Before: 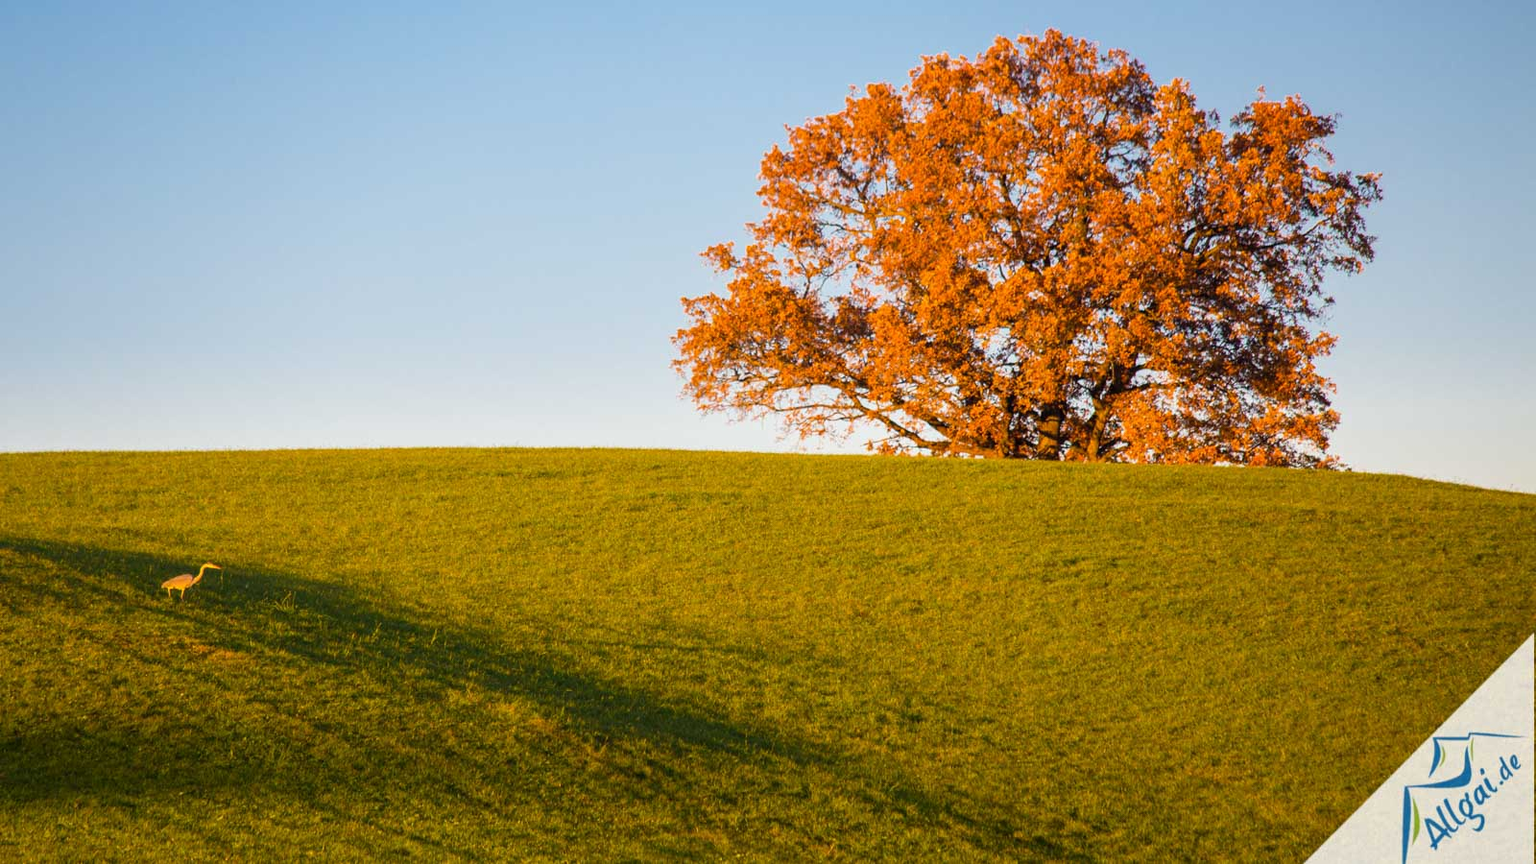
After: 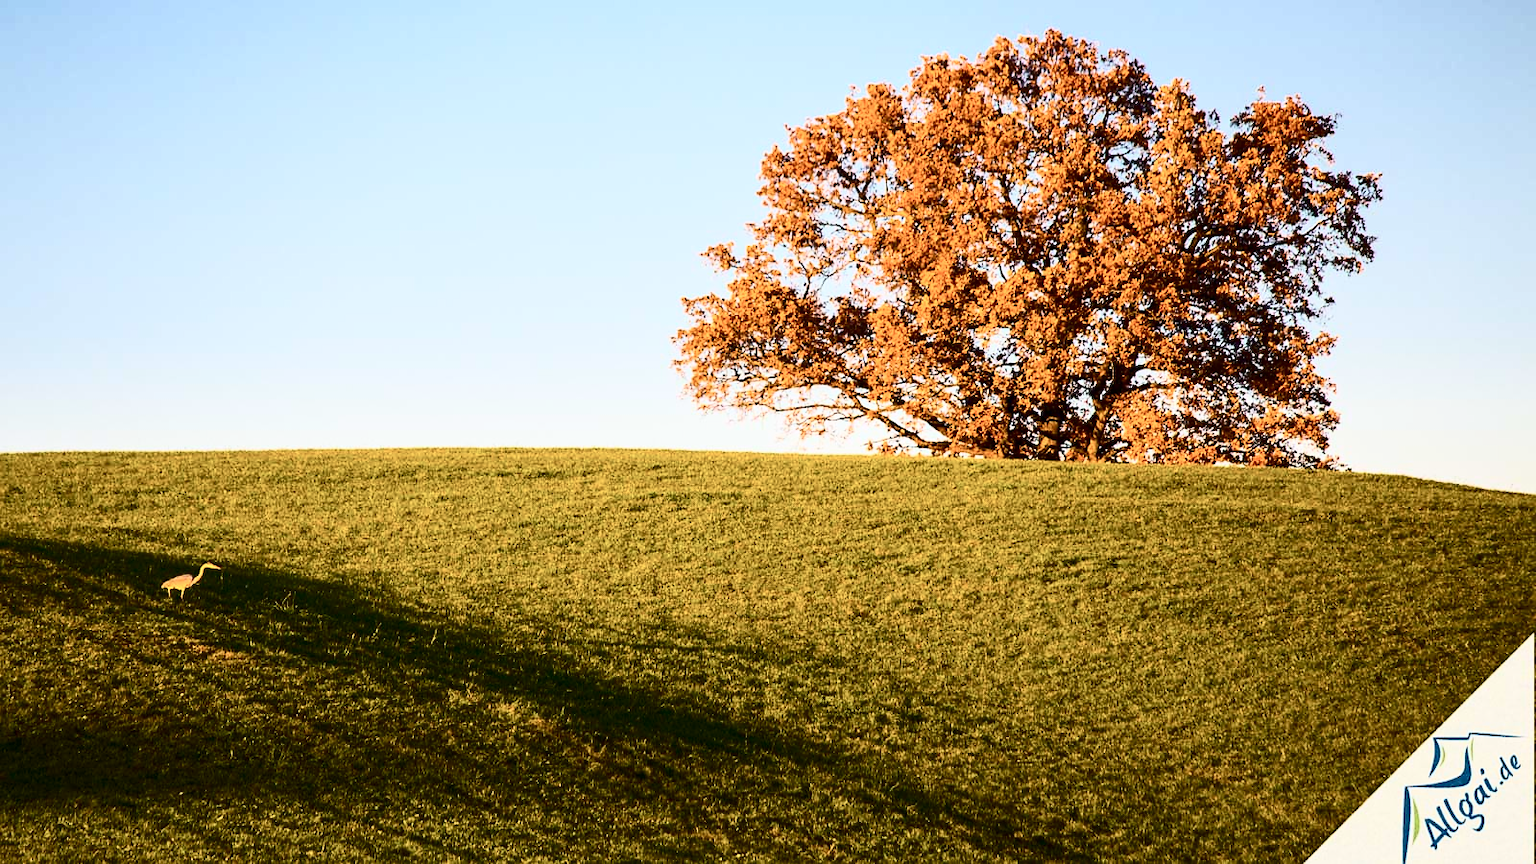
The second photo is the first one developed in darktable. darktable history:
contrast brightness saturation: contrast 0.5, saturation -0.1
sharpen: radius 1
